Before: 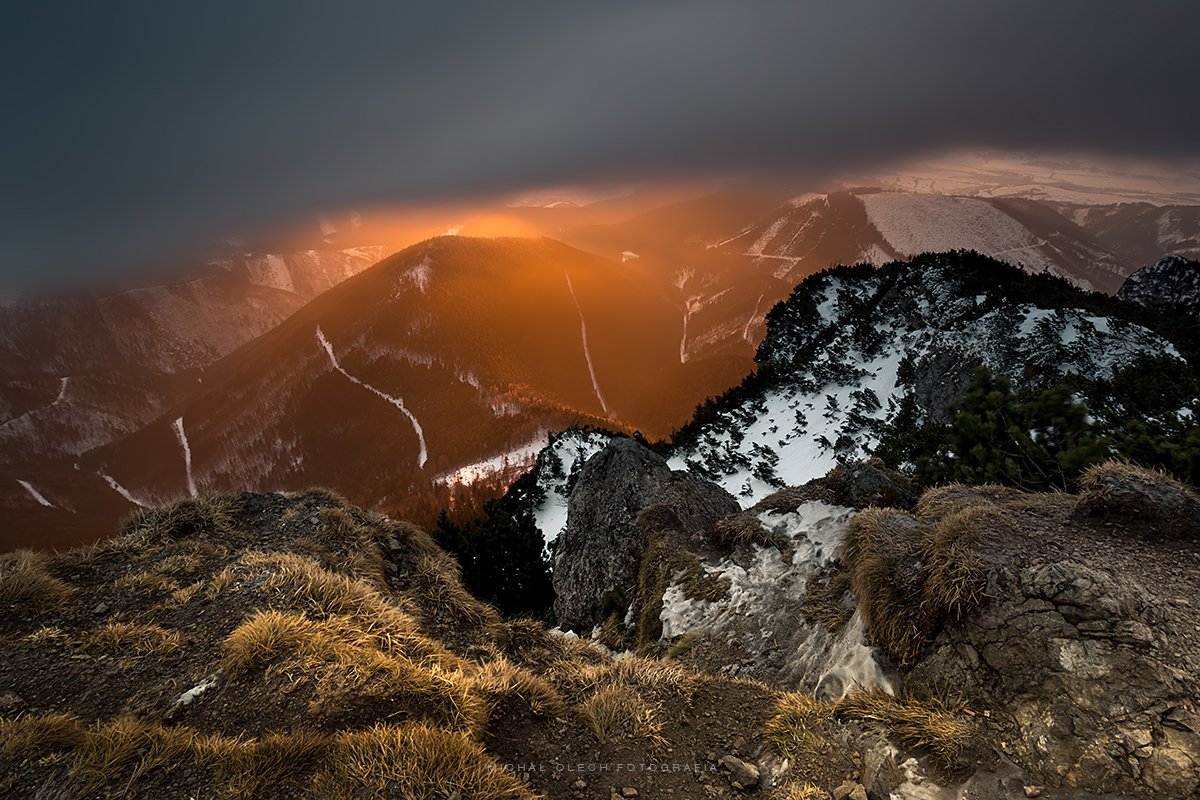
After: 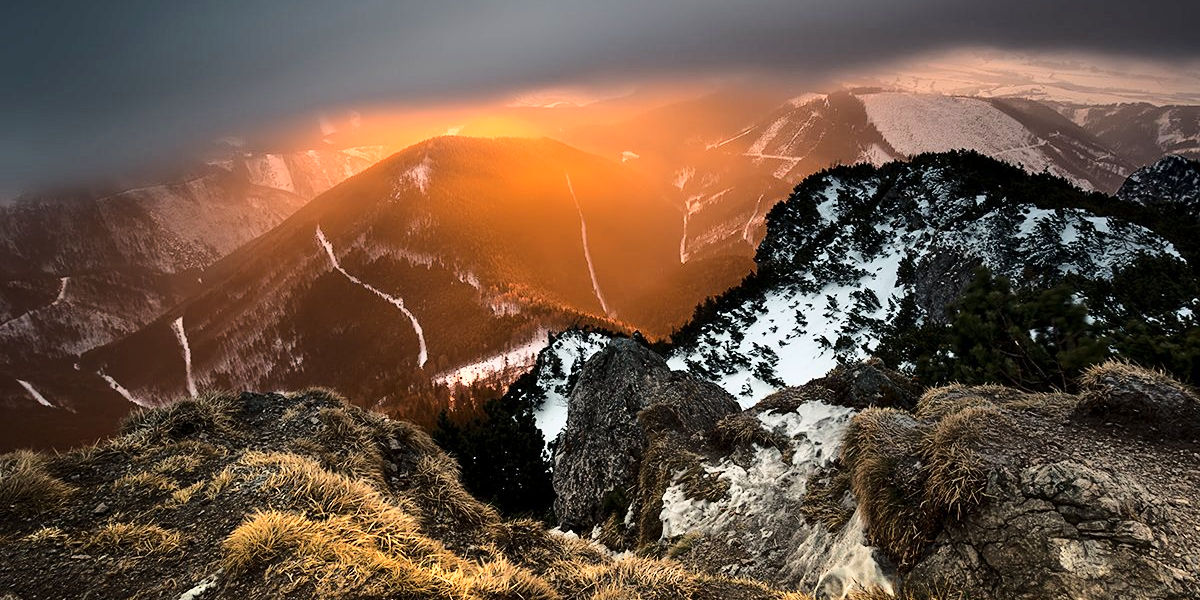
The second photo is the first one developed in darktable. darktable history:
base curve: curves: ch0 [(0, 0) (0.032, 0.037) (0.105, 0.228) (0.435, 0.76) (0.856, 0.983) (1, 1)]
crop and rotate: top 12.5%, bottom 12.5%
